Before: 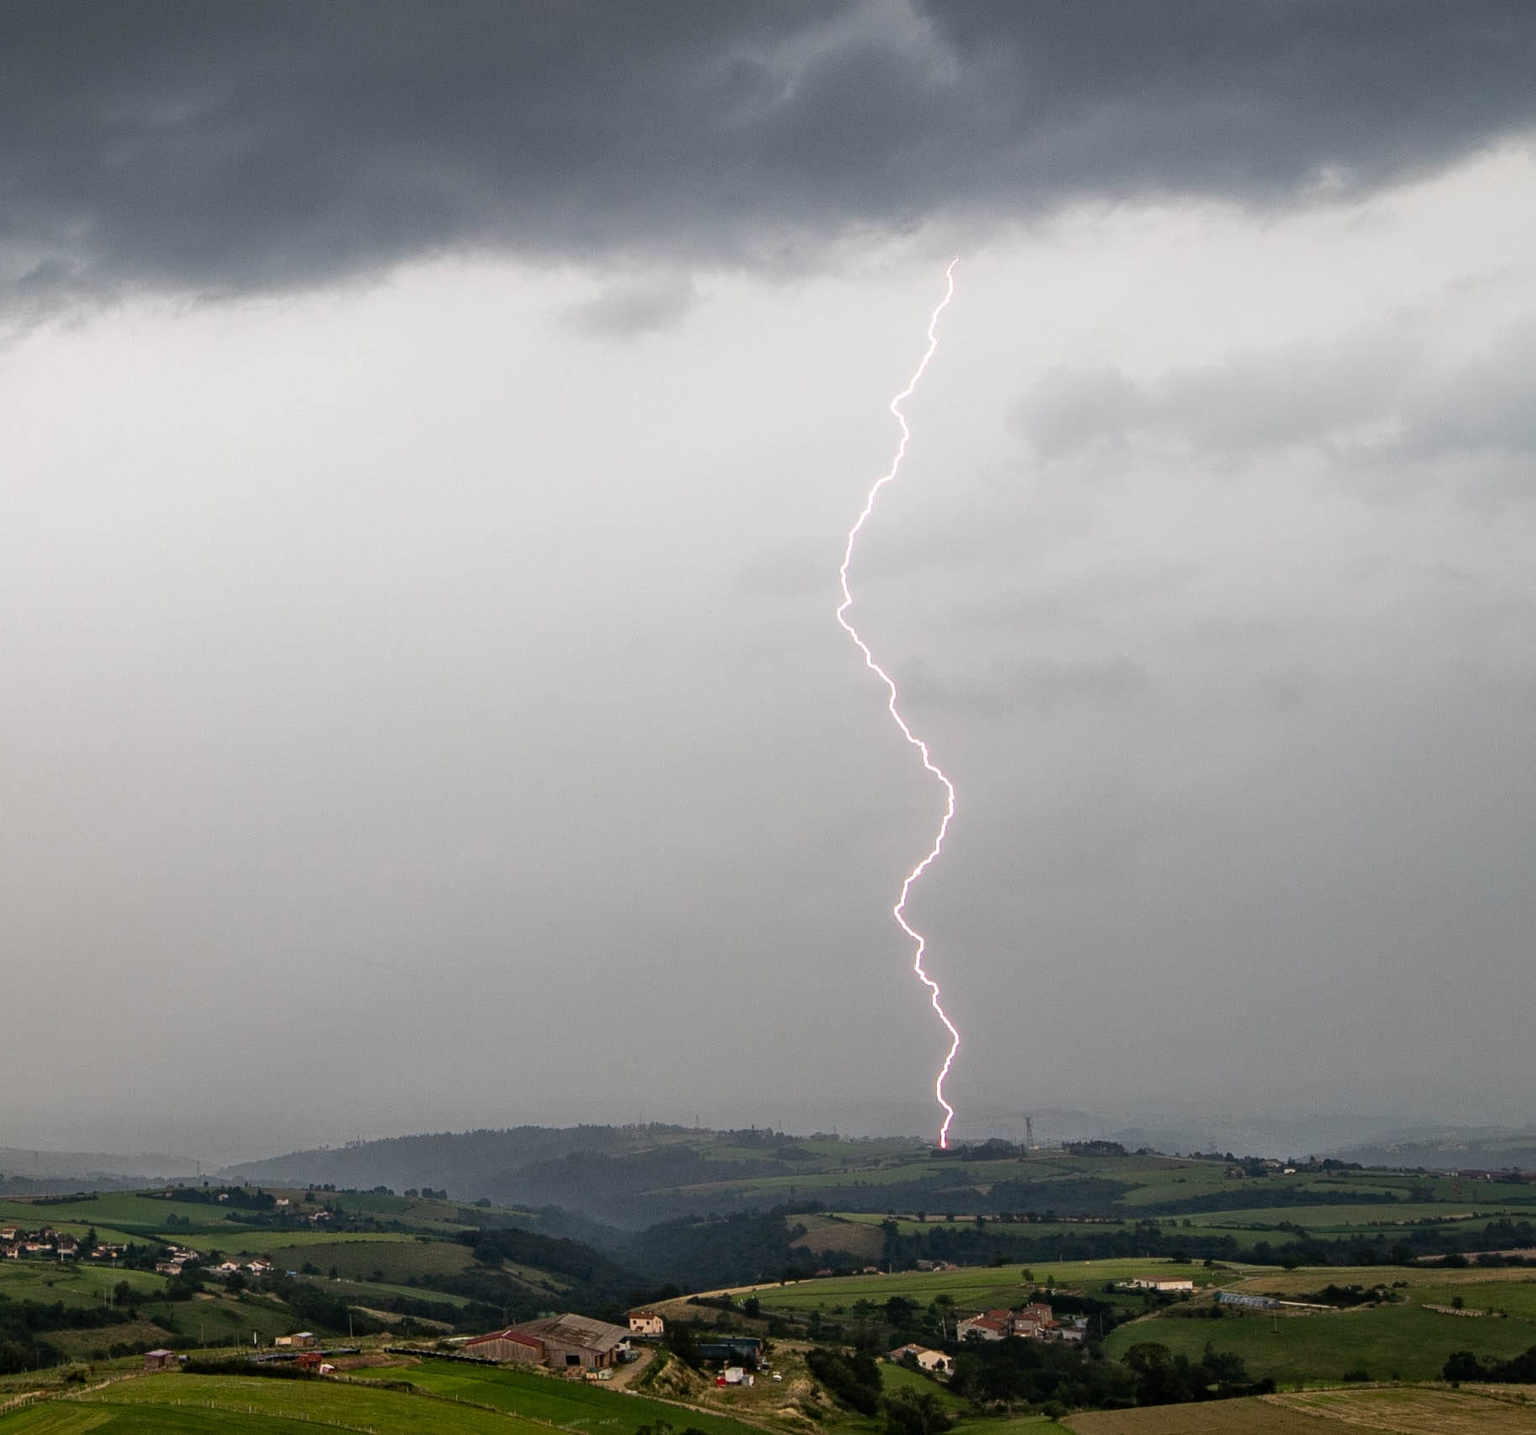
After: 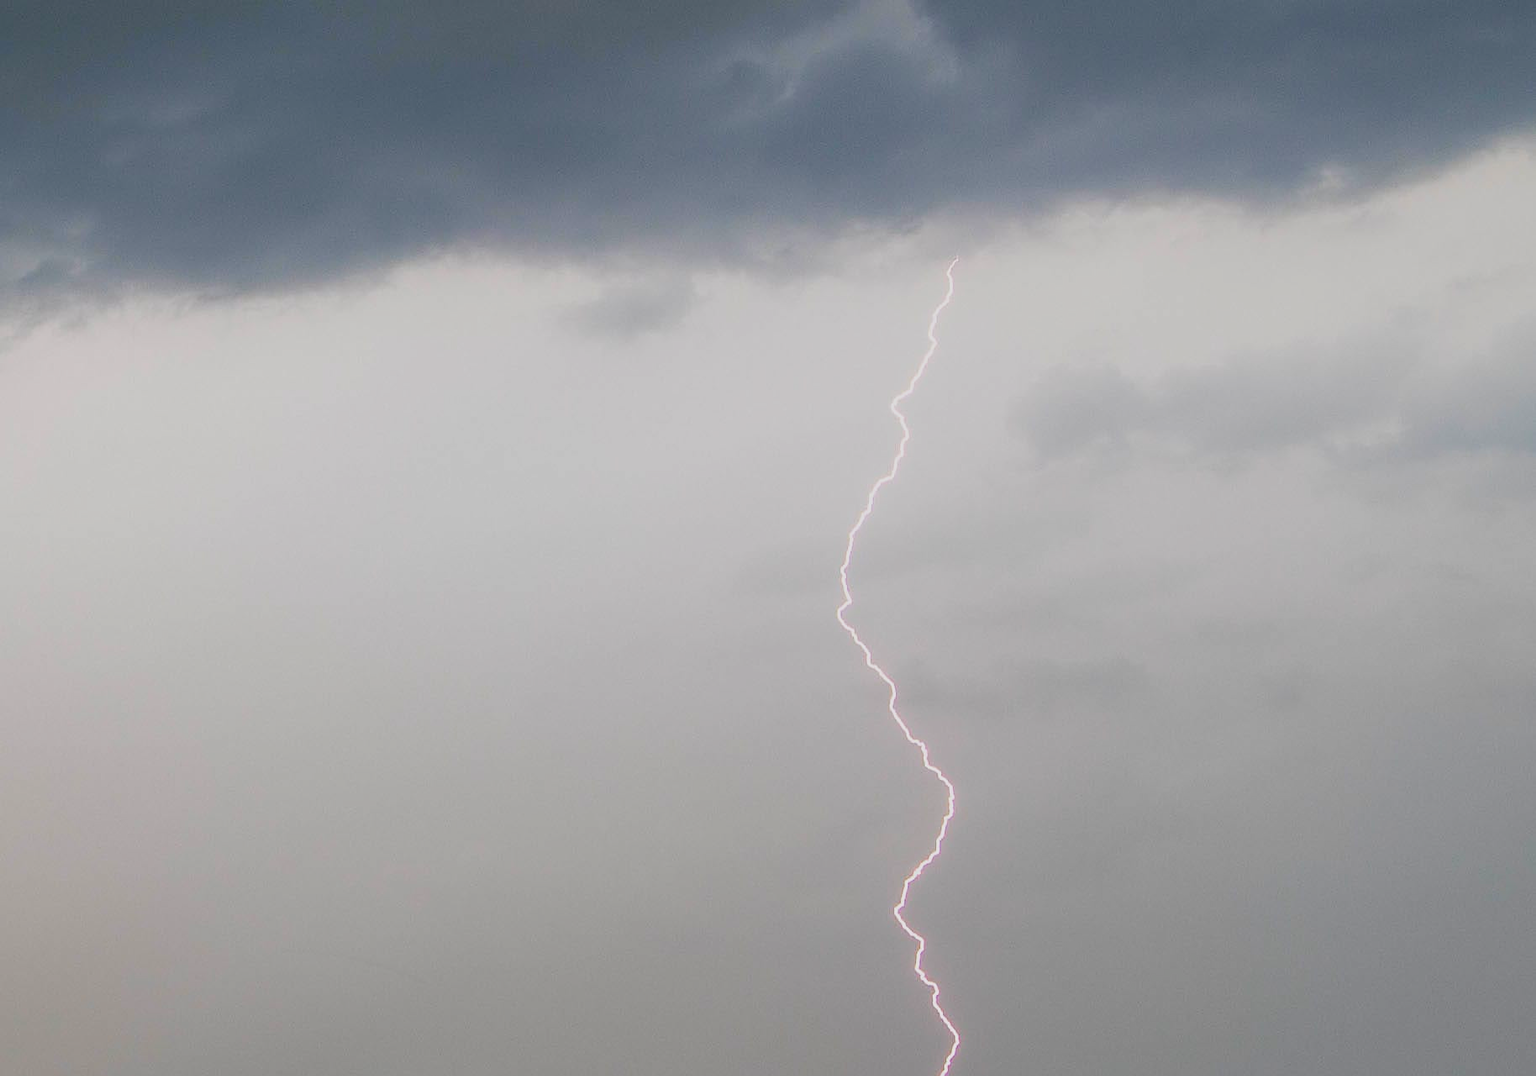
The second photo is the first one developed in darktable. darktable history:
sharpen: radius 1.881, amount 0.414, threshold 1.155
crop: bottom 24.992%
color balance rgb: linear chroma grading › global chroma 15.354%, perceptual saturation grading › global saturation 20%, perceptual saturation grading › highlights -13.942%, perceptual saturation grading › shadows 49.467%, contrast -19.93%
